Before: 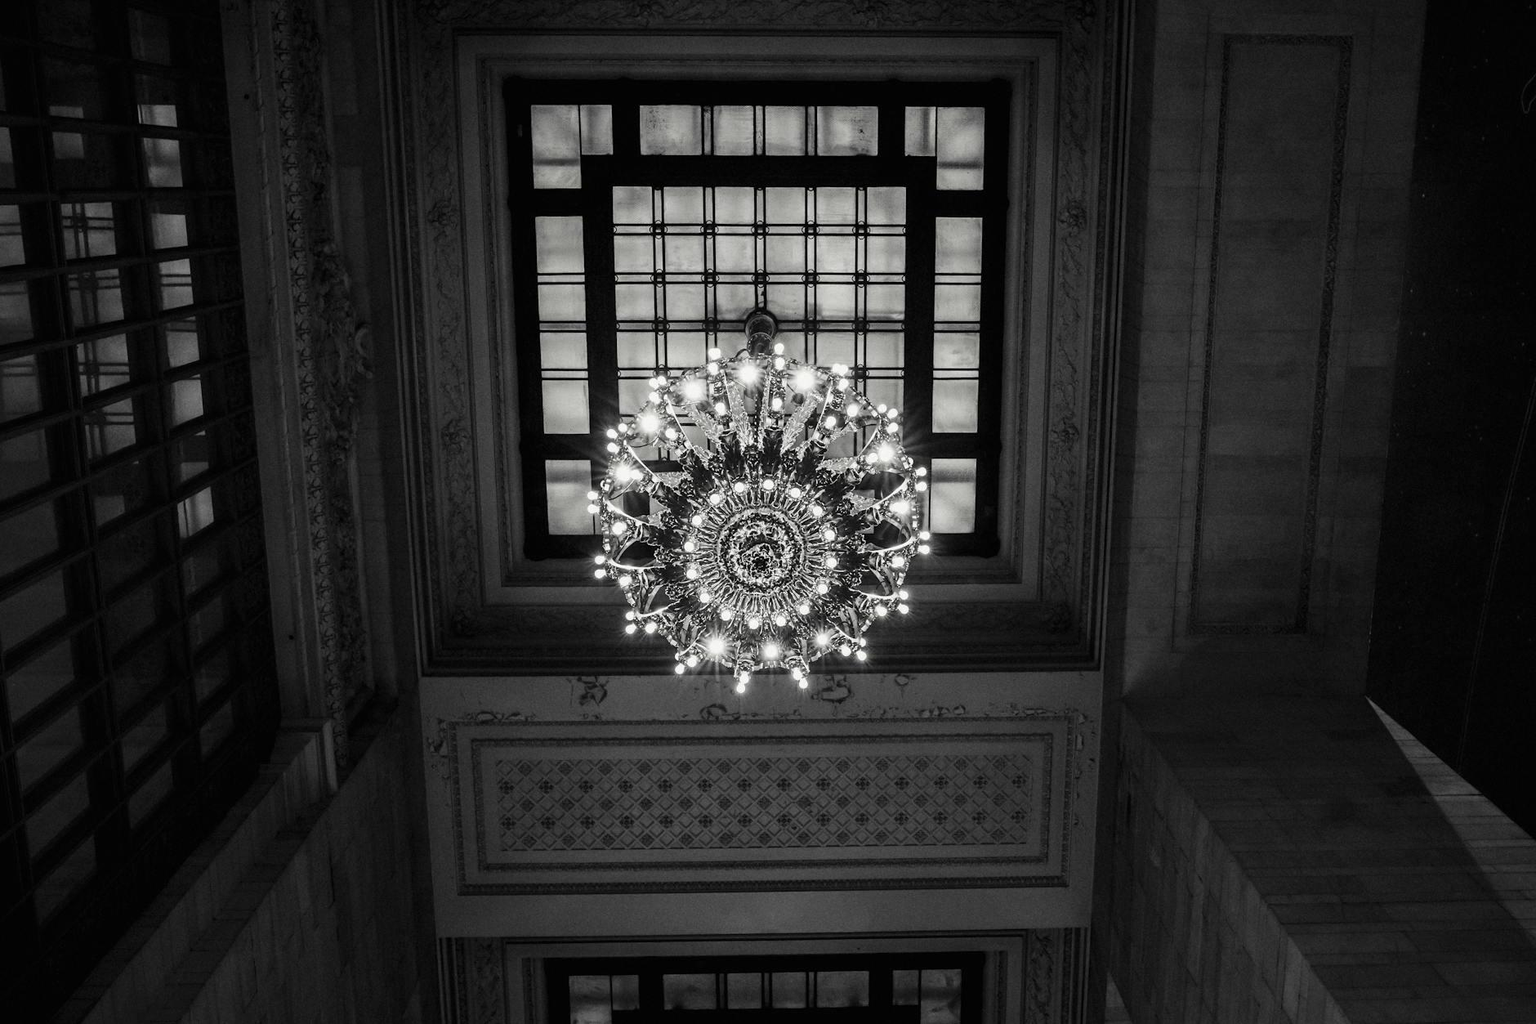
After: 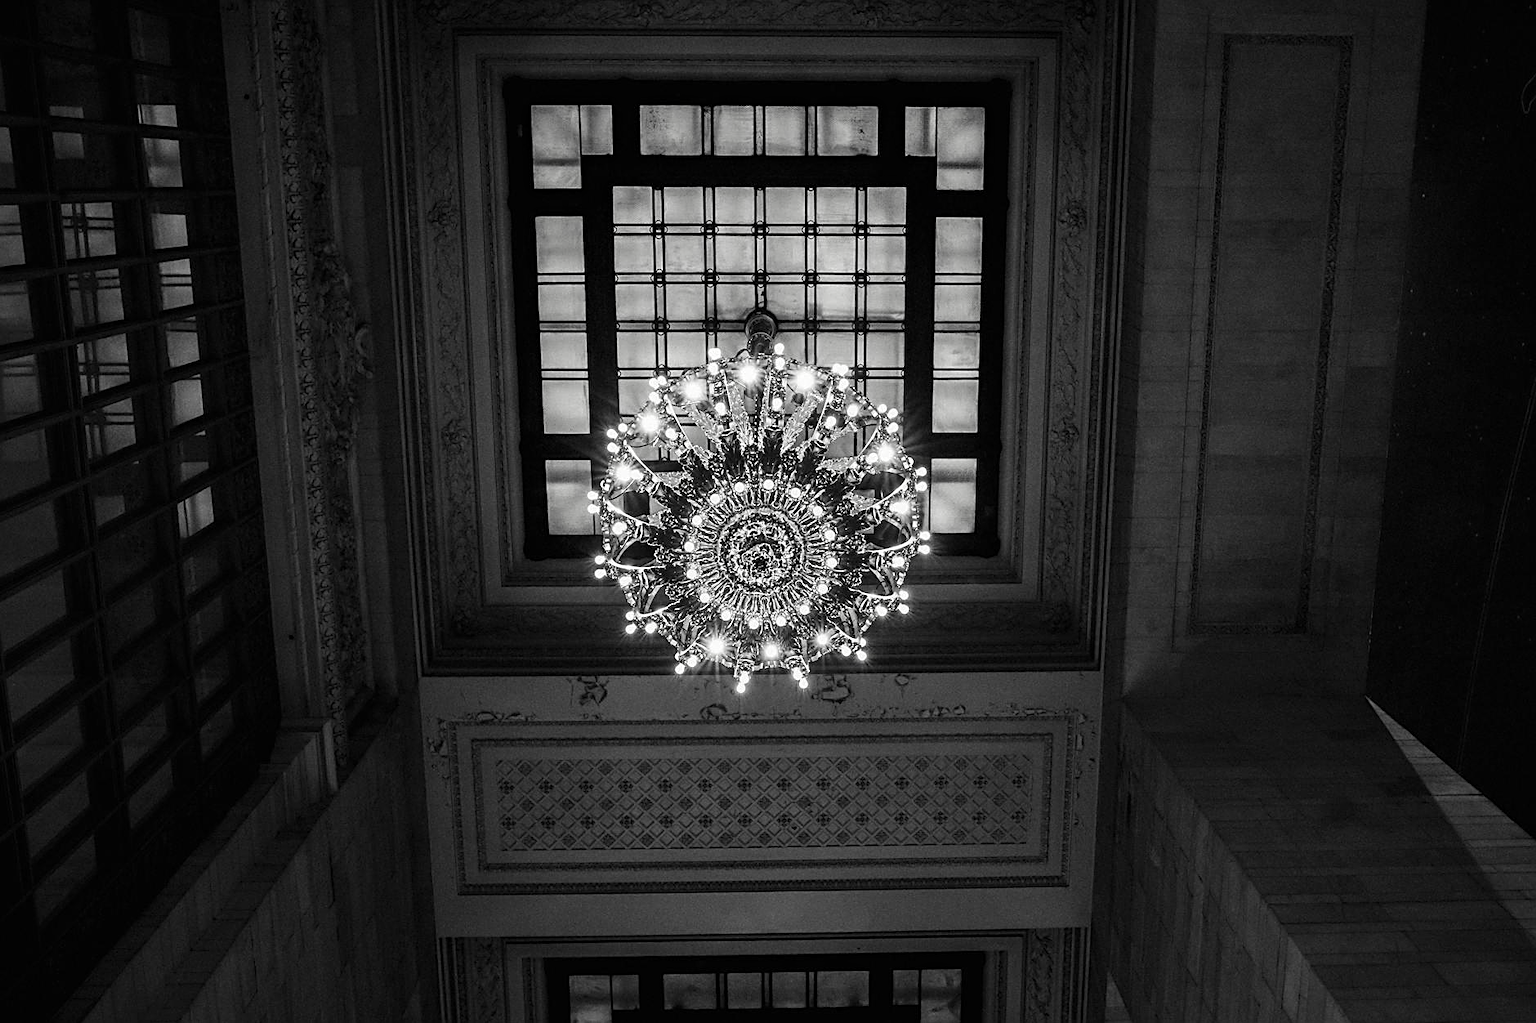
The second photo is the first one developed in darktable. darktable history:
haze removal: strength 0.03, distance 0.245, compatibility mode true, adaptive false
color zones: curves: ch1 [(0.238, 0.163) (0.476, 0.2) (0.733, 0.322) (0.848, 0.134)]
exposure: compensate highlight preservation false
sharpen: on, module defaults
